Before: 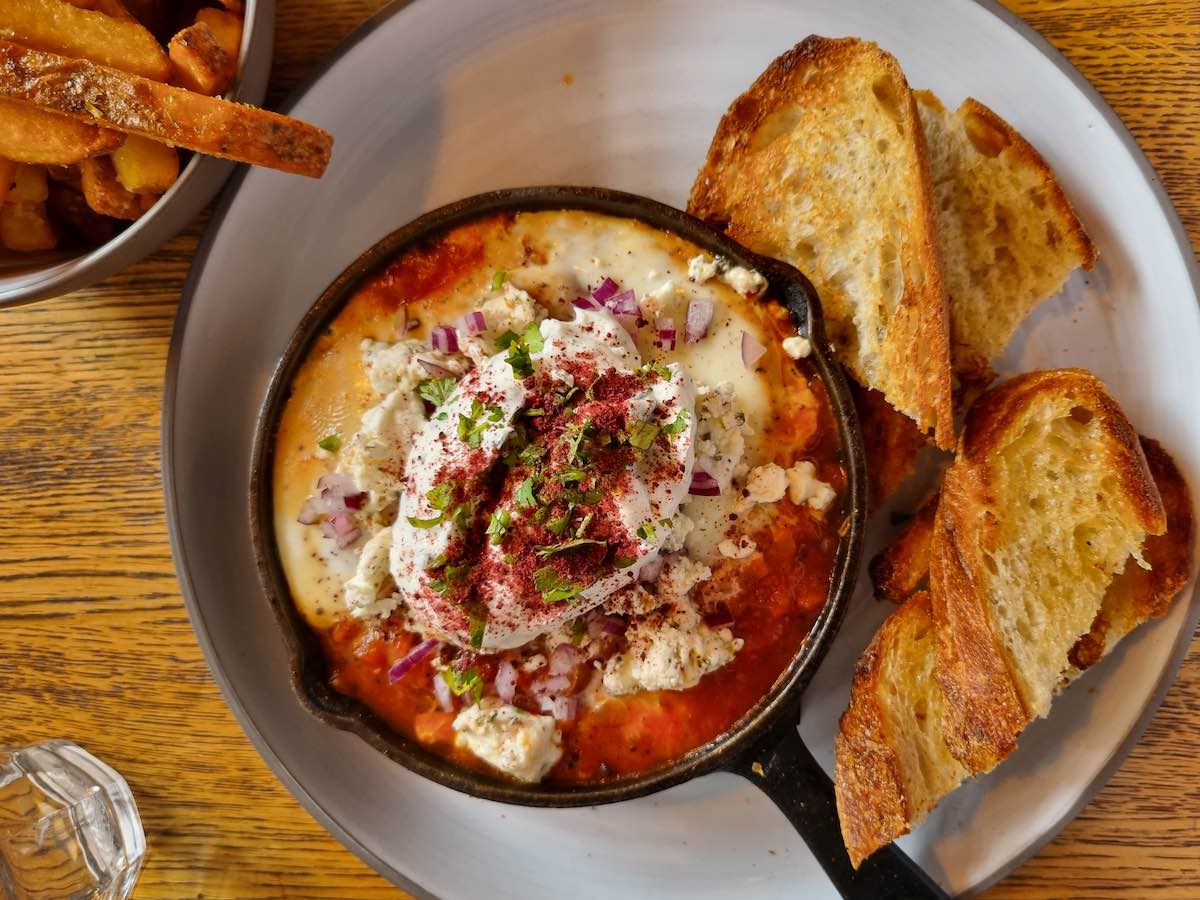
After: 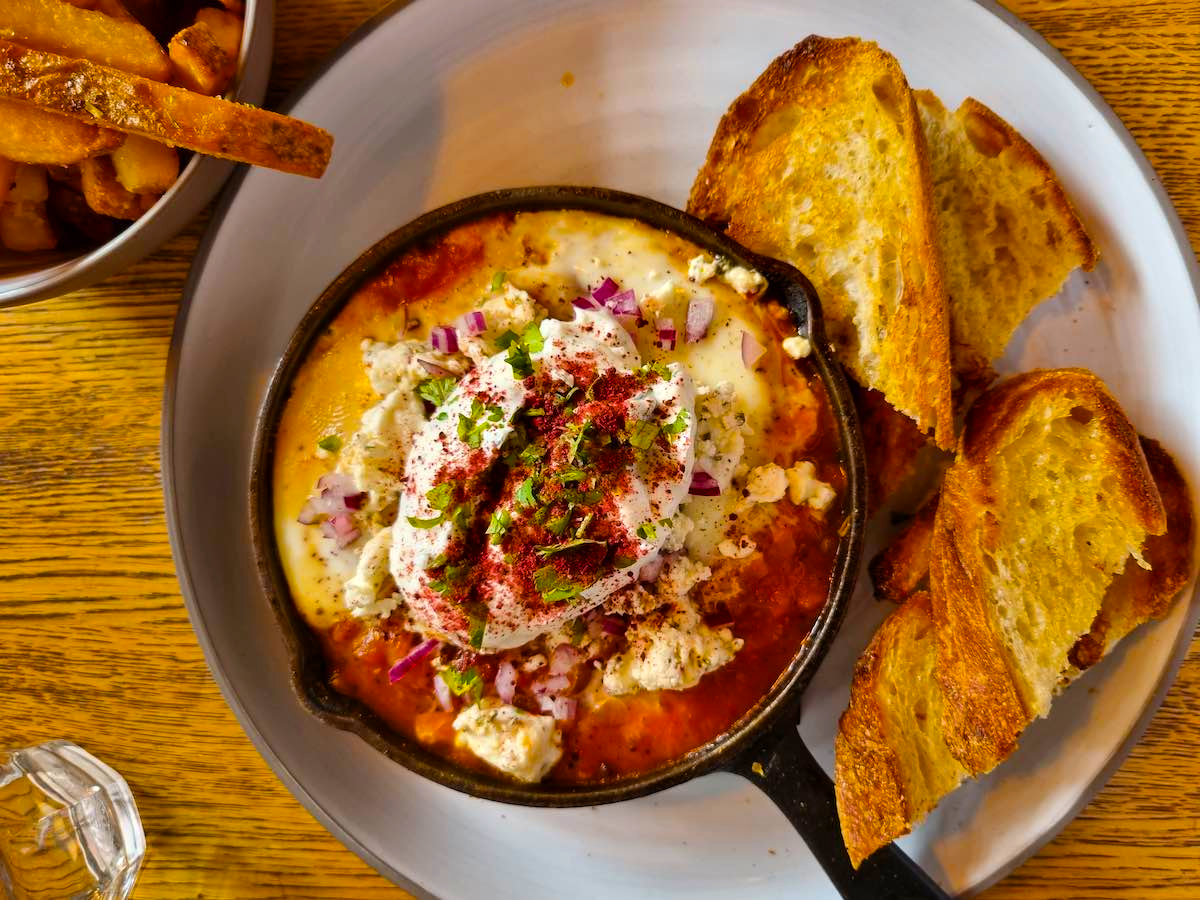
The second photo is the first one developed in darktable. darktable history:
color balance rgb: linear chroma grading › global chroma 15%, perceptual saturation grading › global saturation 30%
shadows and highlights: shadows -12.5, white point adjustment 4, highlights 28.33
